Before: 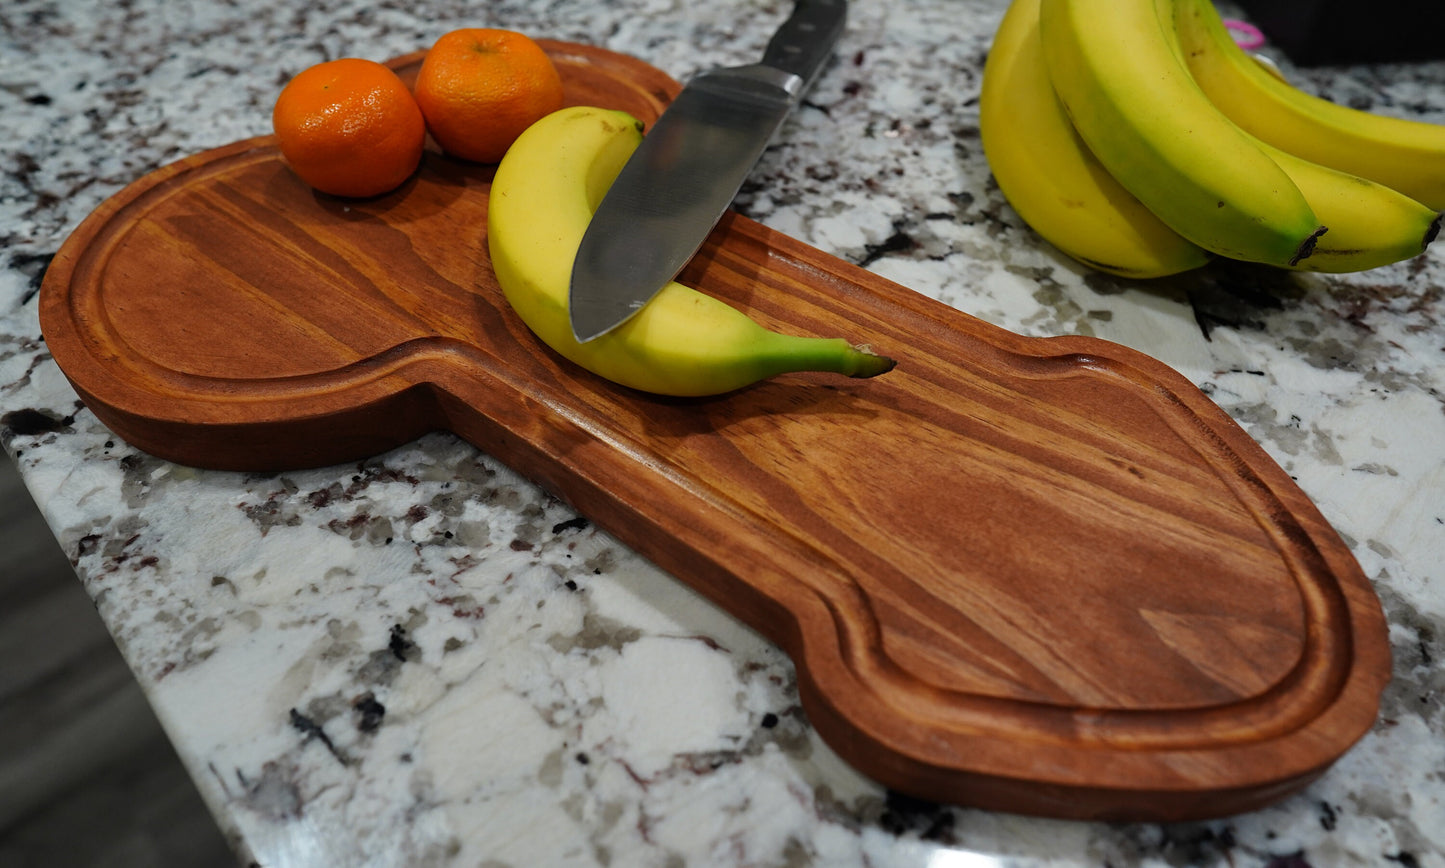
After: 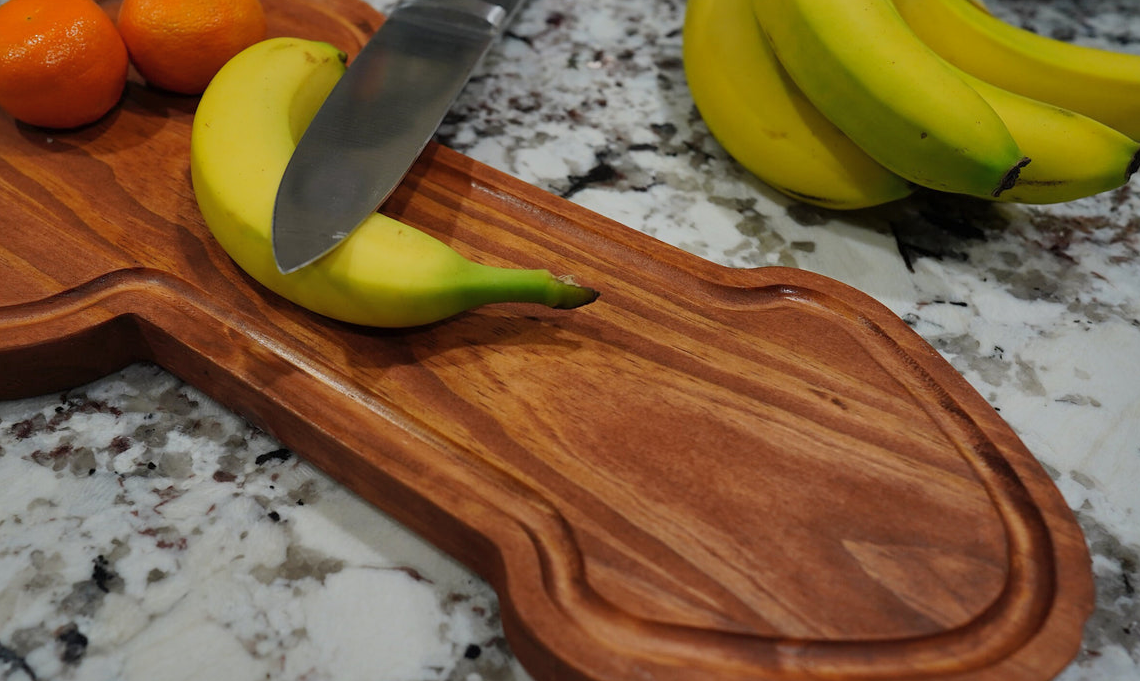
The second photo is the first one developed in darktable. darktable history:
shadows and highlights: shadows 39.48, highlights -59.73
crop and rotate: left 20.601%, top 8.019%, right 0.475%, bottom 13.499%
